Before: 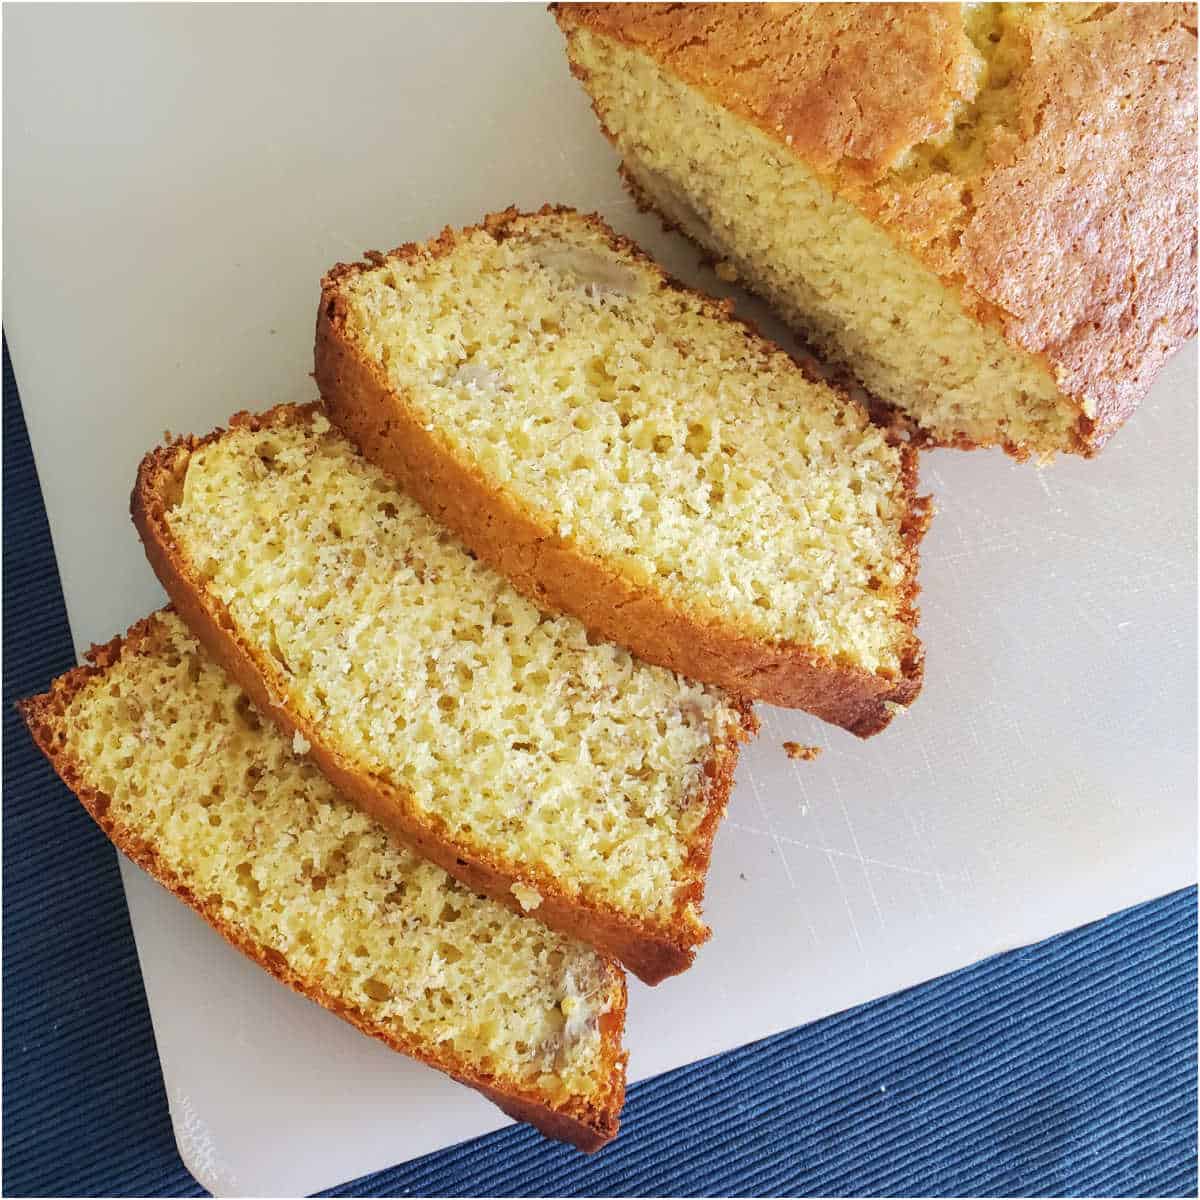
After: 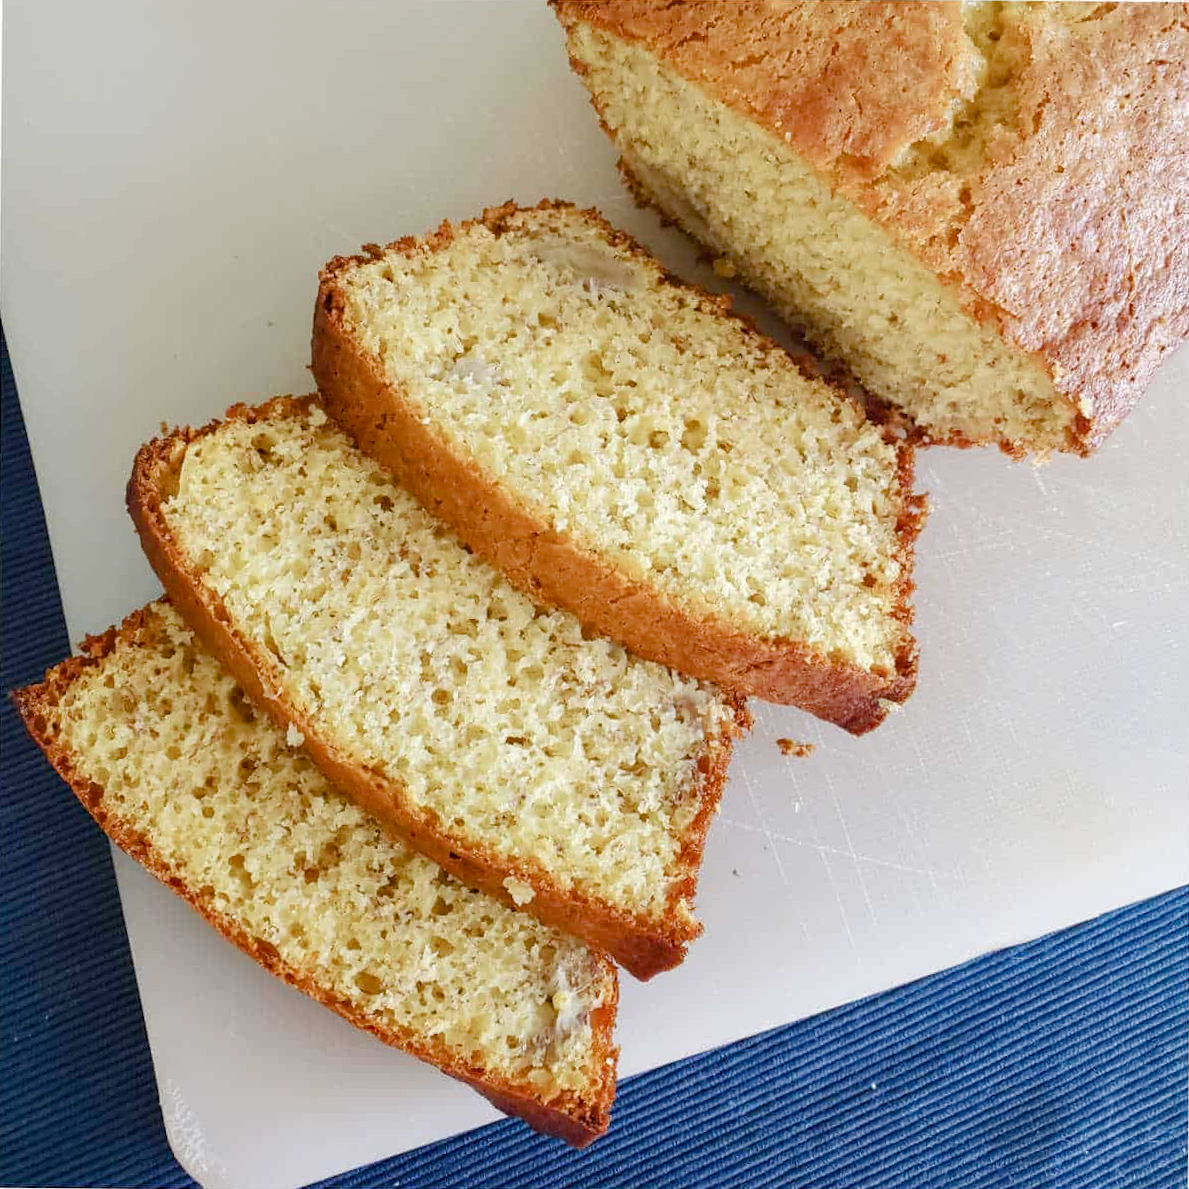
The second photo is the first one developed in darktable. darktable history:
crop and rotate: angle -0.5°
color balance rgb: perceptual saturation grading › global saturation 20%, perceptual saturation grading › highlights -50%, perceptual saturation grading › shadows 30%
